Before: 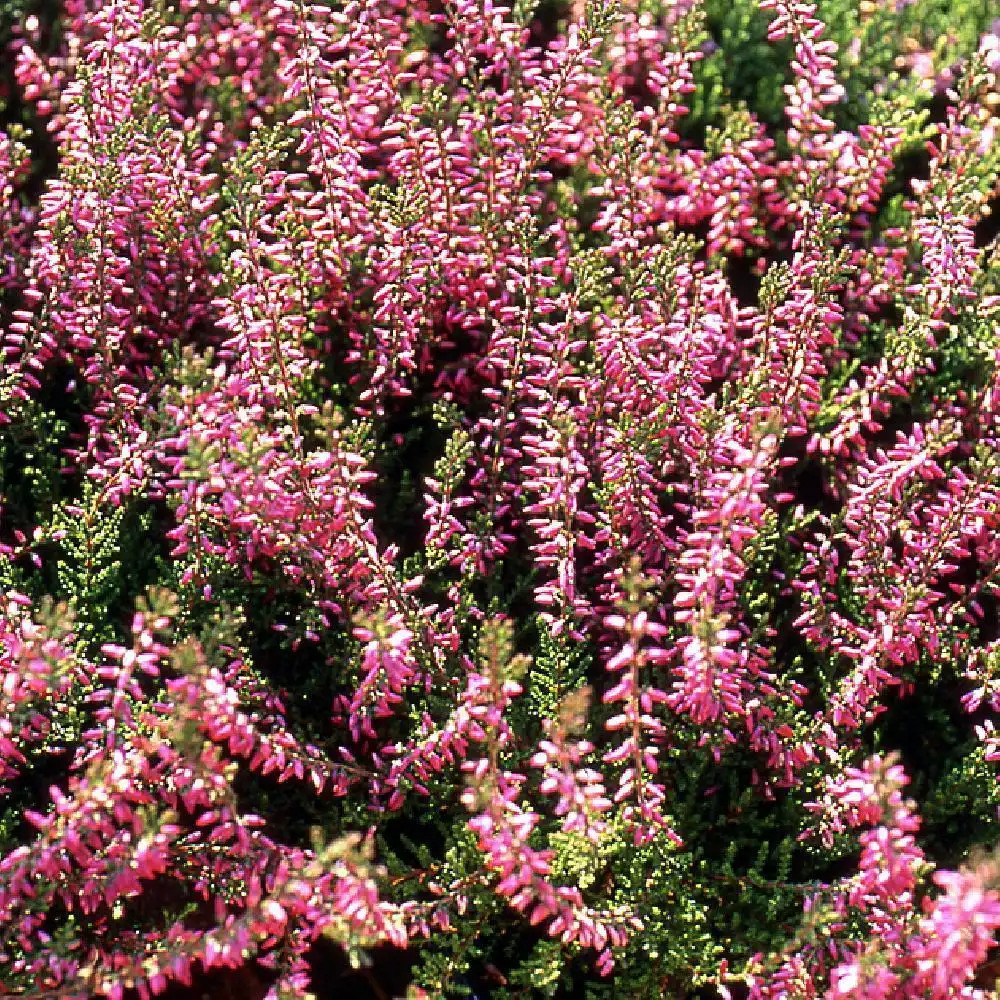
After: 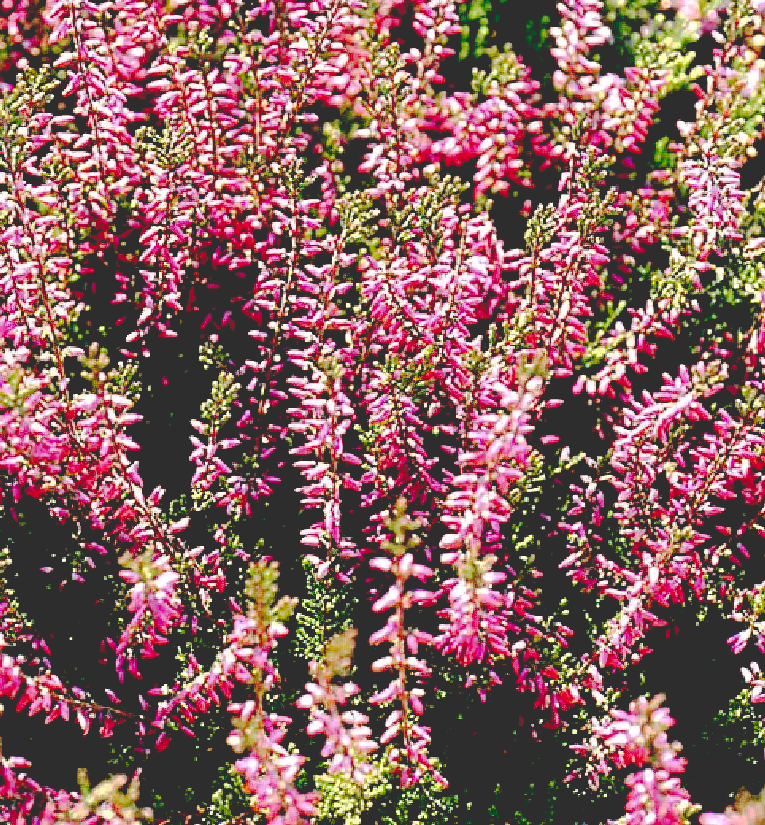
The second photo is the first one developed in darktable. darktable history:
base curve: curves: ch0 [(0.065, 0.026) (0.236, 0.358) (0.53, 0.546) (0.777, 0.841) (0.924, 0.992)], preserve colors none
crop: left 23.406%, top 5.845%, bottom 11.578%
